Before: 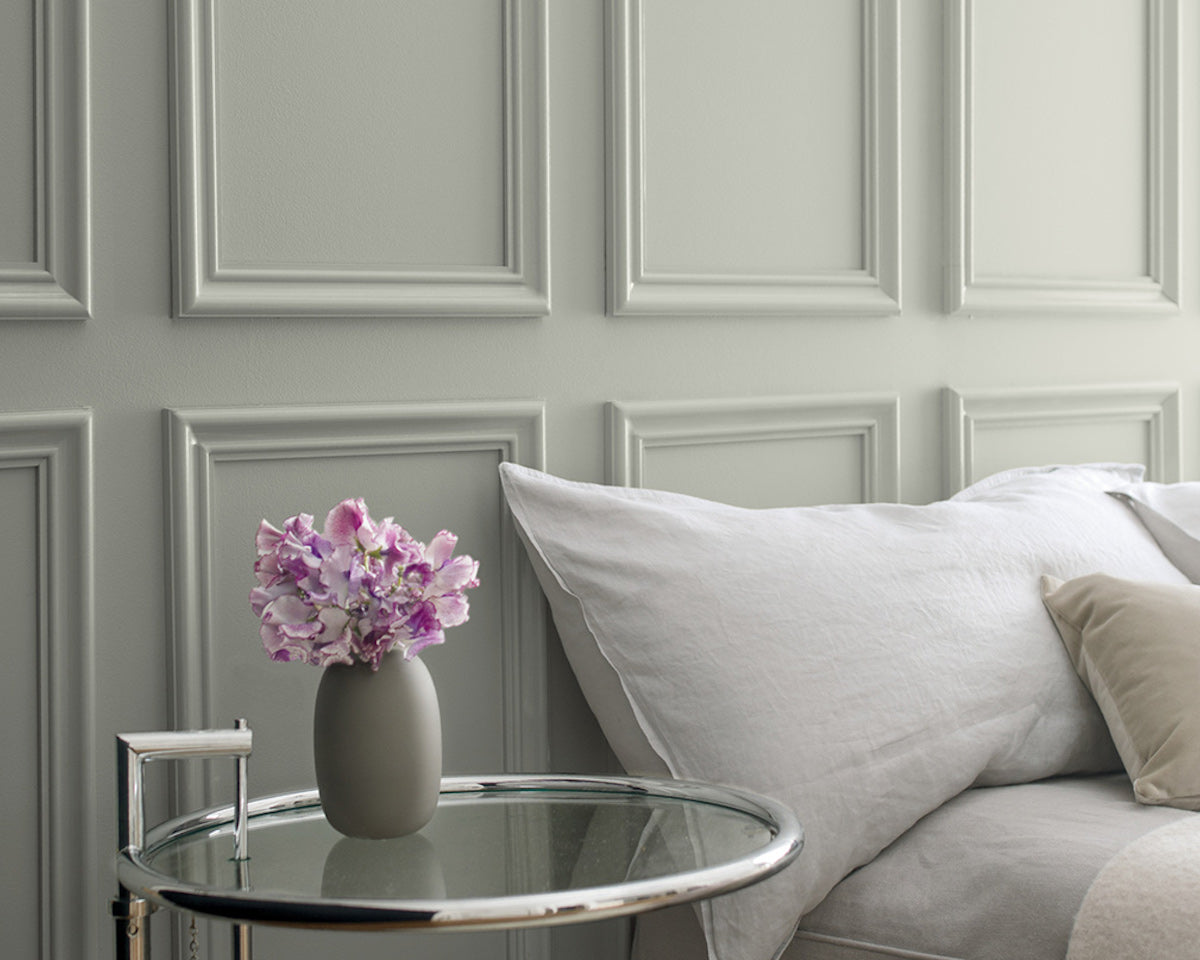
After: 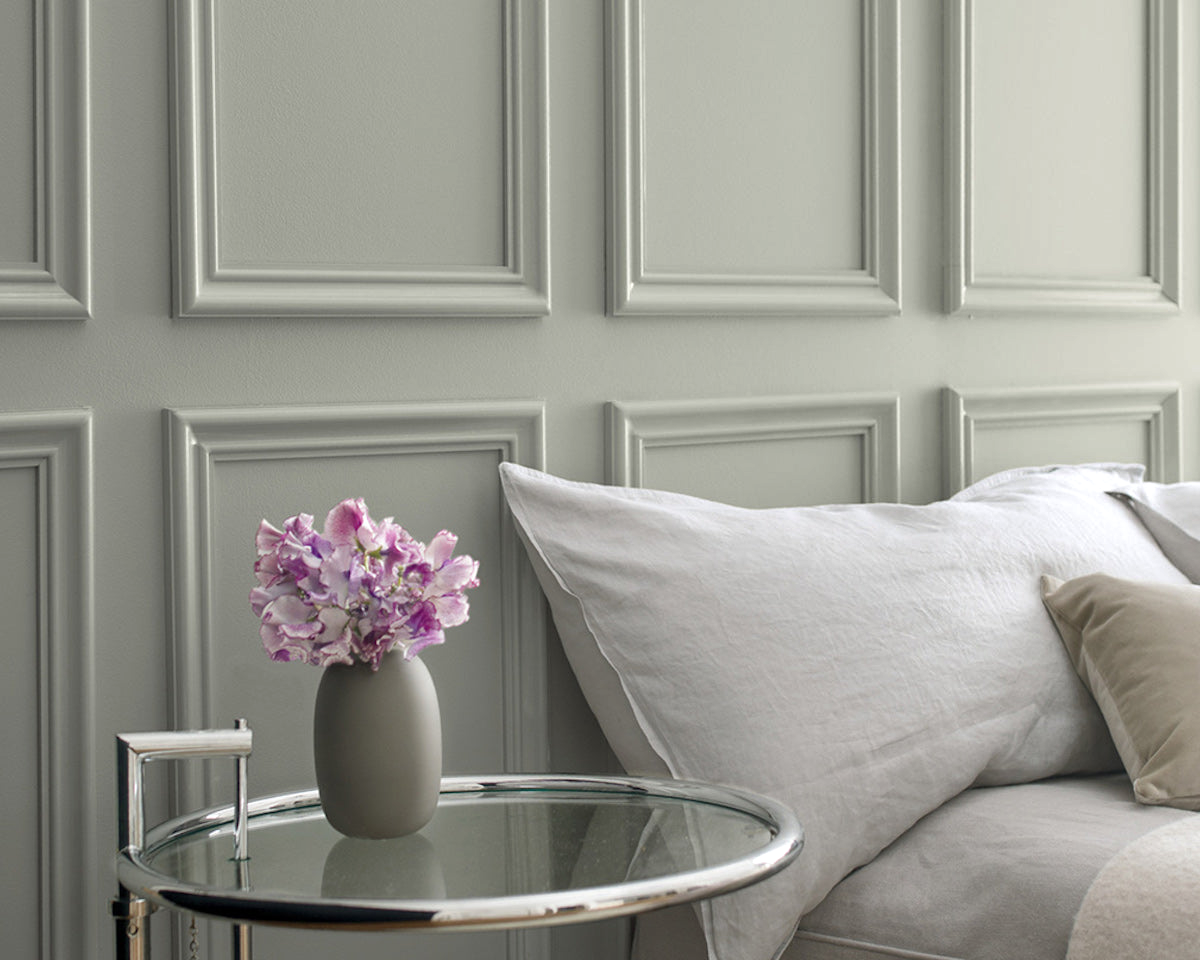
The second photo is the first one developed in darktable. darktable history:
shadows and highlights: shadows 12, white point adjustment 1.2, soften with gaussian
exposure: exposure 0.078 EV, compensate highlight preservation false
